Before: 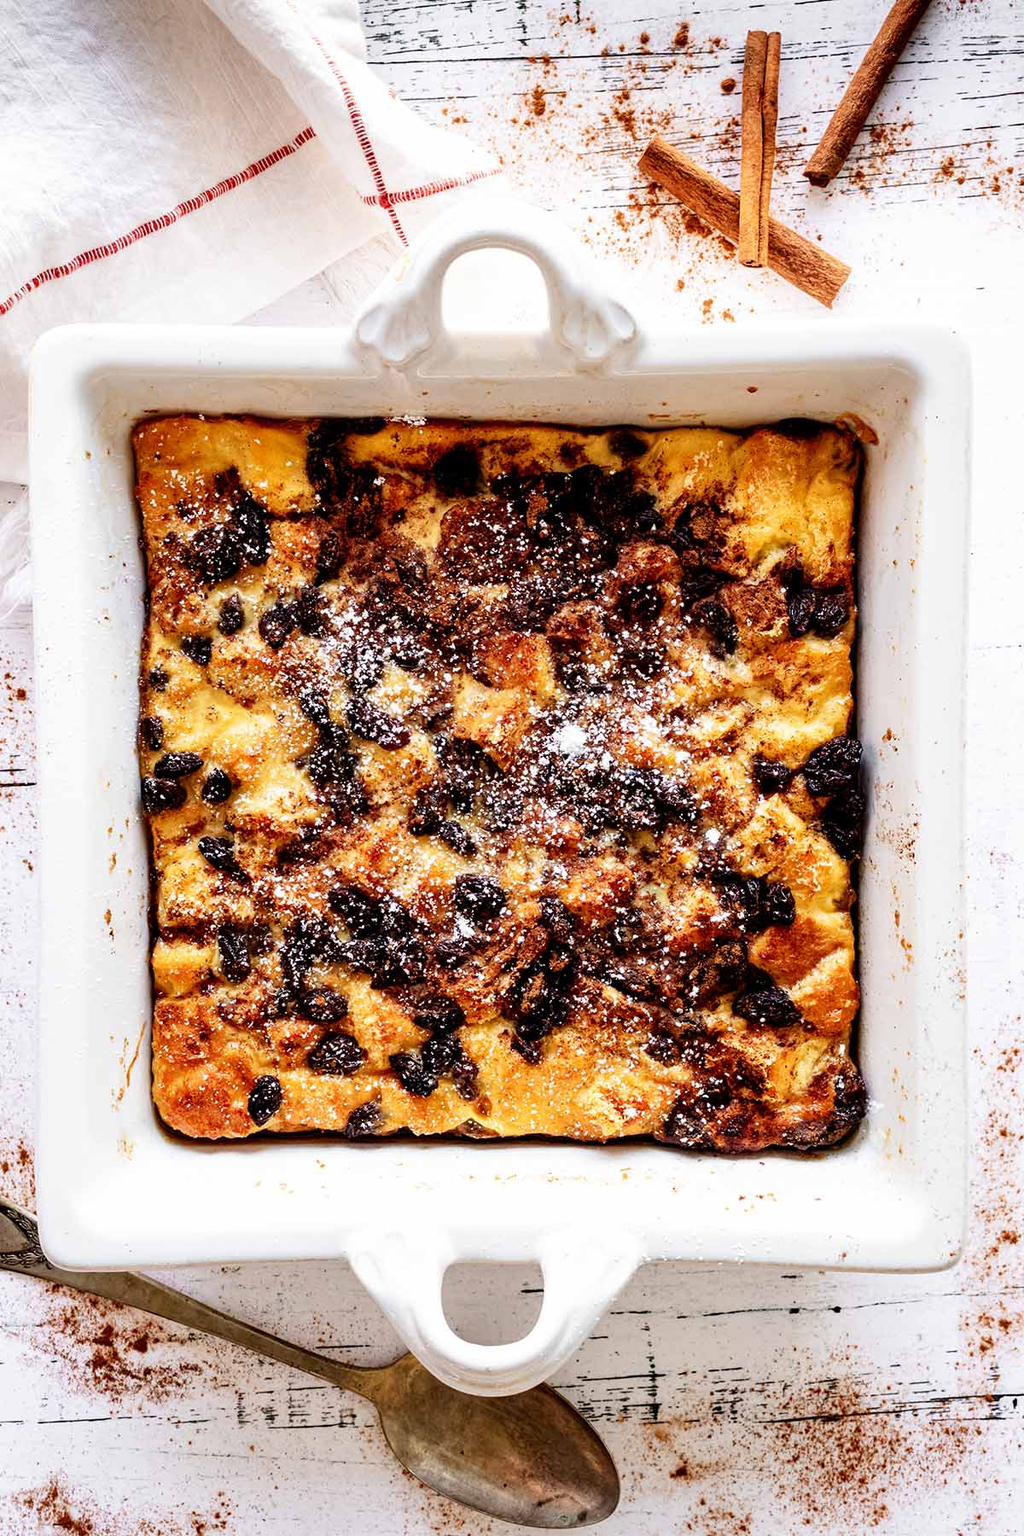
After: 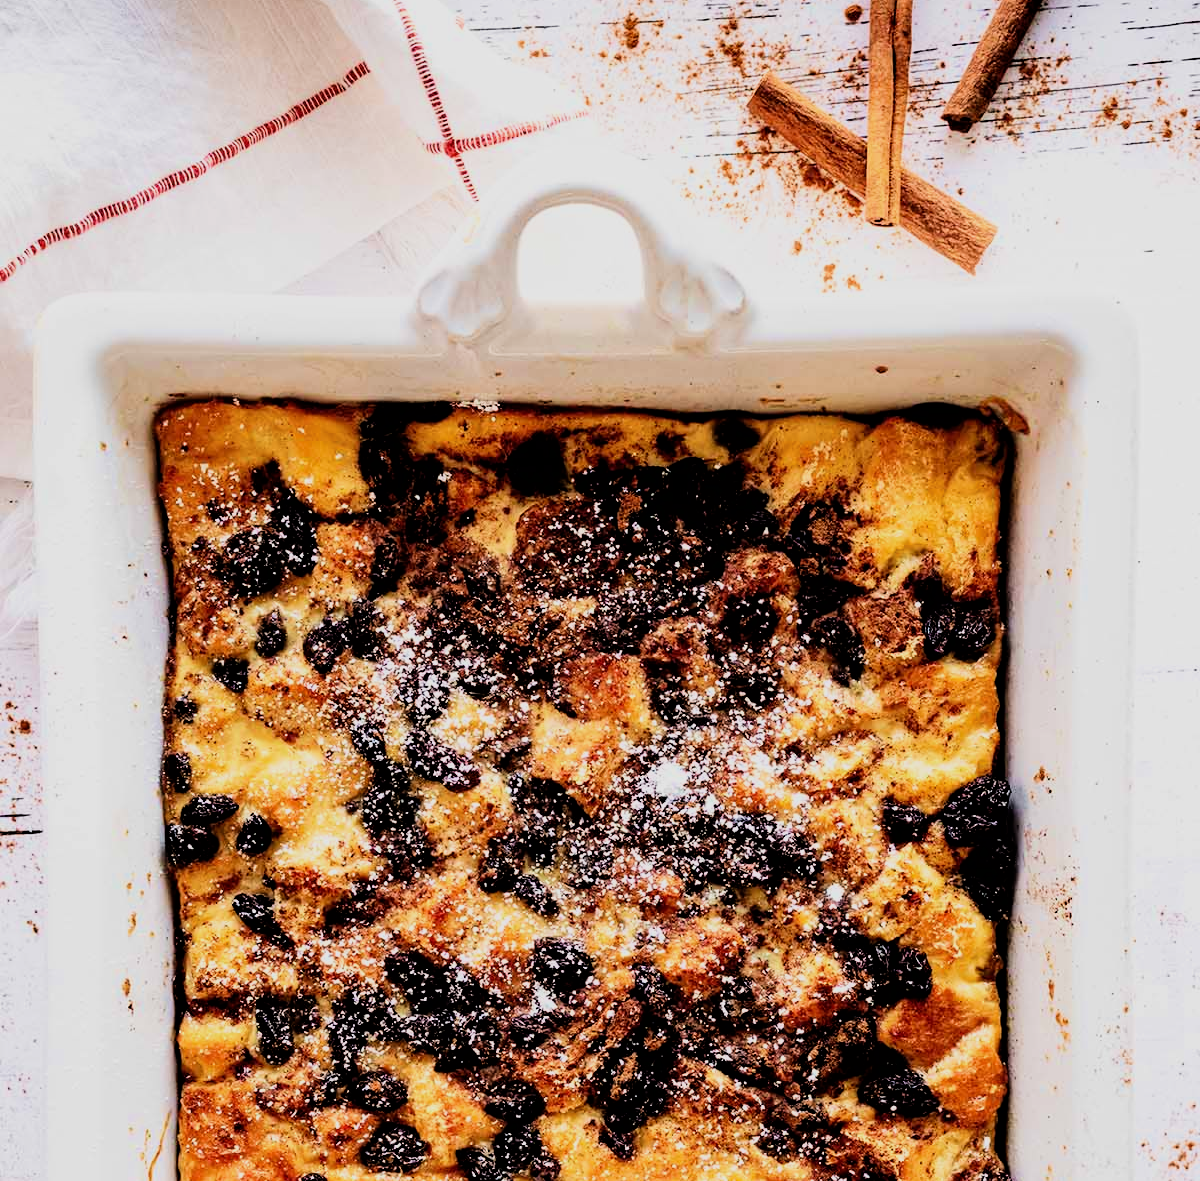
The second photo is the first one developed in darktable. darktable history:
velvia: on, module defaults
crop and rotate: top 4.848%, bottom 29.503%
filmic rgb: black relative exposure -5 EV, hardness 2.88, contrast 1.3
